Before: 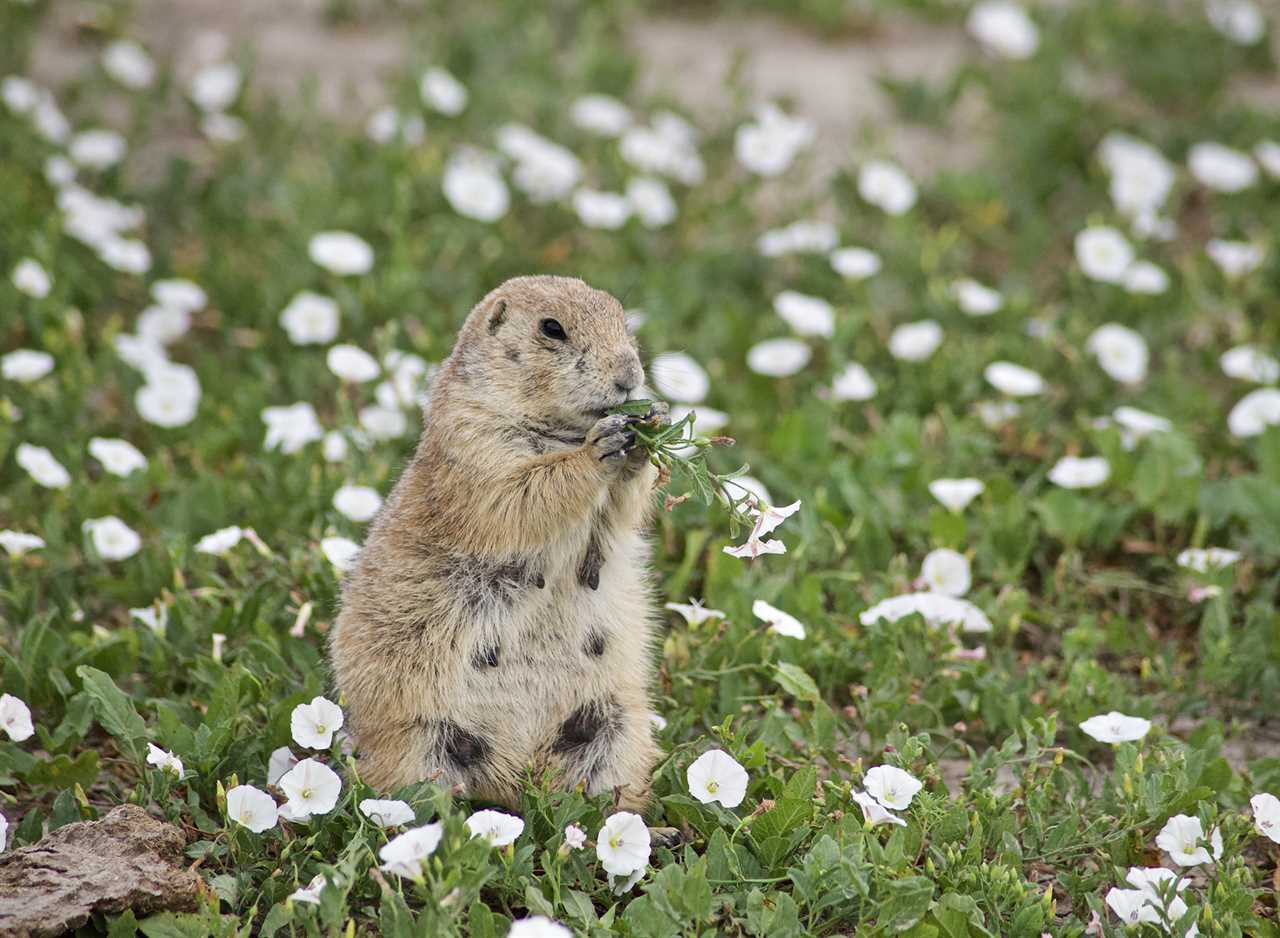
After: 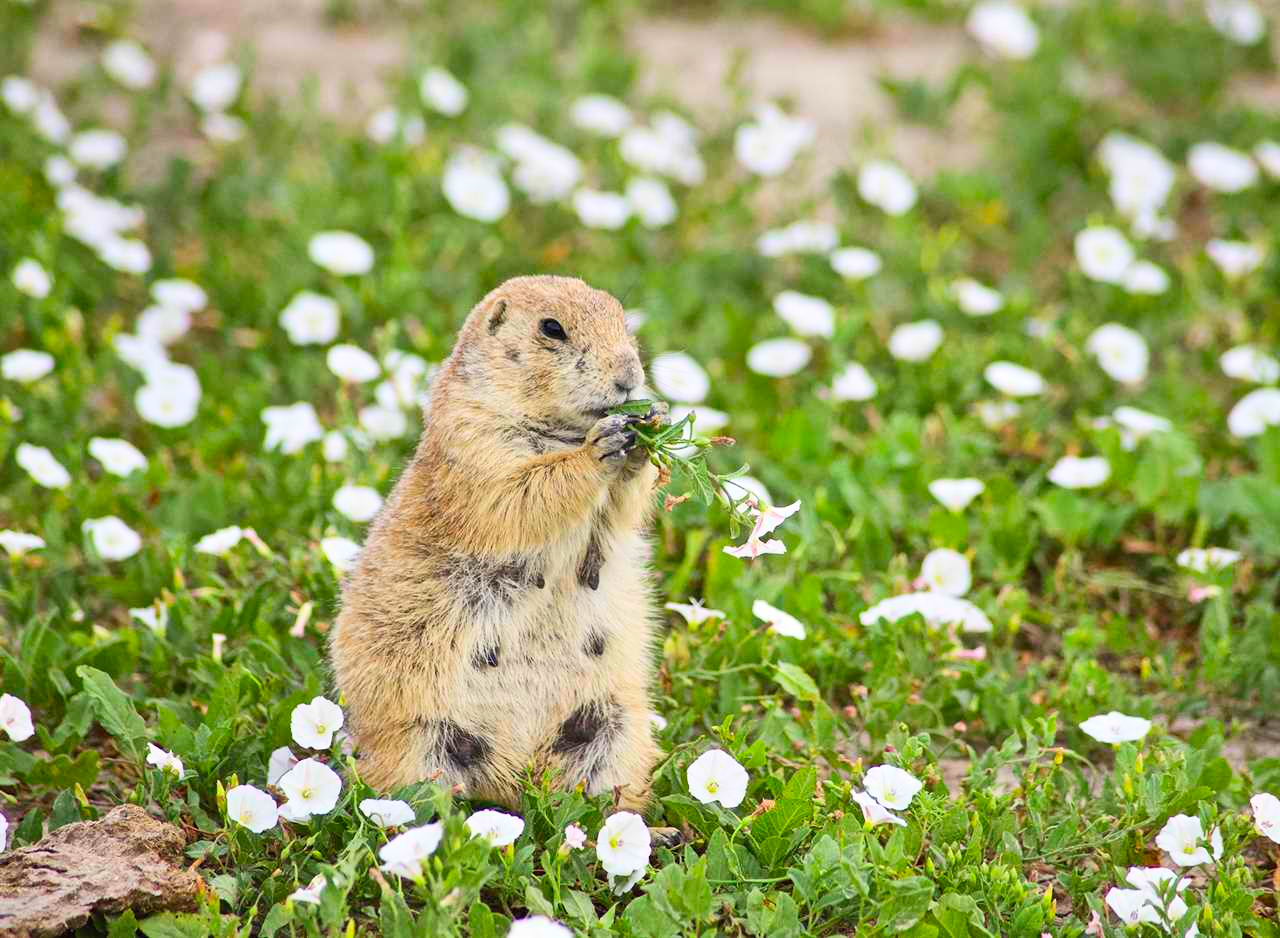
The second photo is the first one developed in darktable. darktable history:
contrast brightness saturation: contrast 0.199, brightness 0.193, saturation 0.813
